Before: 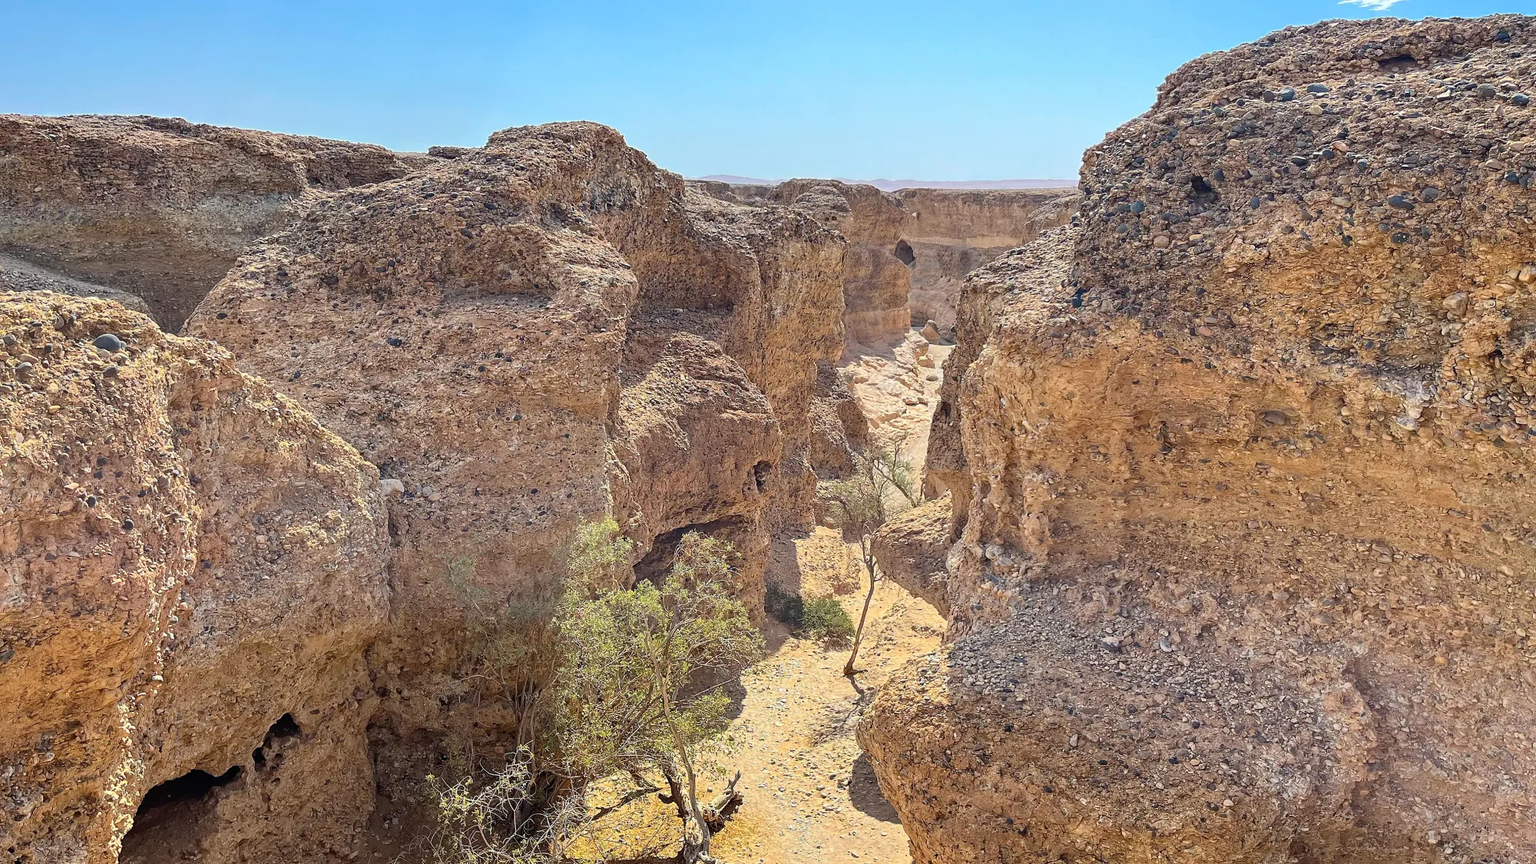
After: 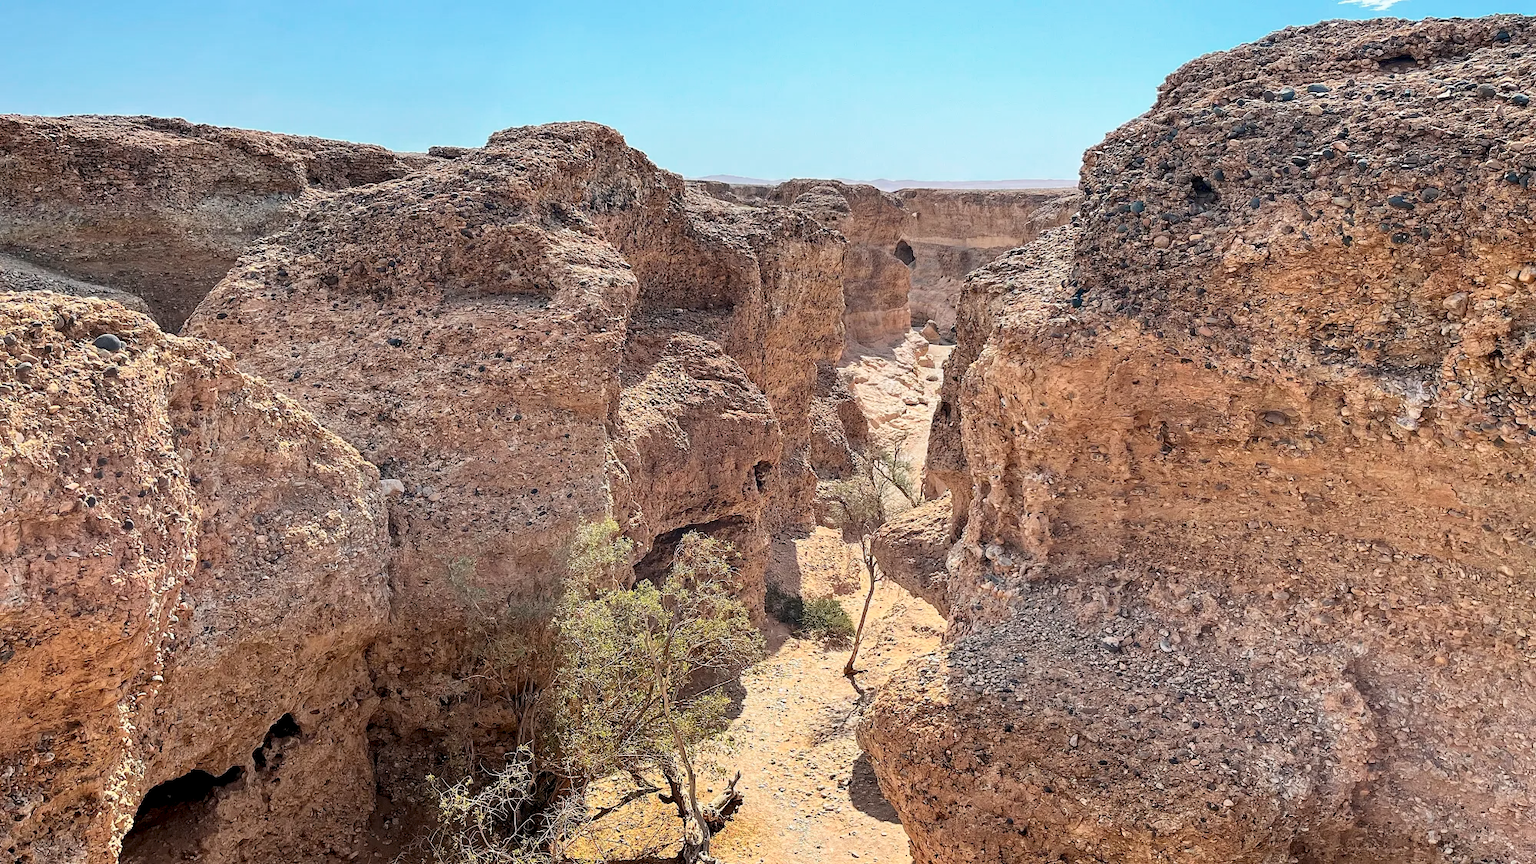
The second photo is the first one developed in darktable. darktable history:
tone curve: curves: ch0 [(0, 0) (0.003, 0.003) (0.011, 0.012) (0.025, 0.026) (0.044, 0.046) (0.069, 0.072) (0.1, 0.104) (0.136, 0.141) (0.177, 0.185) (0.224, 0.234) (0.277, 0.289) (0.335, 0.349) (0.399, 0.415) (0.468, 0.488) (0.543, 0.566) (0.623, 0.649) (0.709, 0.739) (0.801, 0.834) (0.898, 0.923) (1, 1)], preserve colors none
color look up table: target L [74.04, 65.57, 46.91, 31.69, 100, 65.59, 63.25, 57.78, 50.06, 40.54, 27.7, 53.89, 53.17, 37.24, 23.15, 24.62, 85.73, 76.38, 65.23, 64.86, 49.13, 45.72, 45.91, 24.3, 0 ×25], target a [1.295, -16.9, -36.88, -11.83, -0.001, 14.25, 15.91, 30.76, 42.65, 46.88, 13.01, 1.498, 38.94, -1.144, 17.13, 5.522, -1.247, -2.192, -27.78, -2.635, -22.21, -2.579, -8.873, -2.837, 0 ×25], target b [55.6, 41.76, 23.6, 14.83, 0.007, 50.48, 9.088, 42.26, 14.27, 25.26, 10.8, -21.17, -10.05, -38.65, -16.24, -42.73, -1.616, -2.323, -8.057, -3.291, -25.14, -2.752, -22.77, -2.785, 0 ×25], num patches 24
